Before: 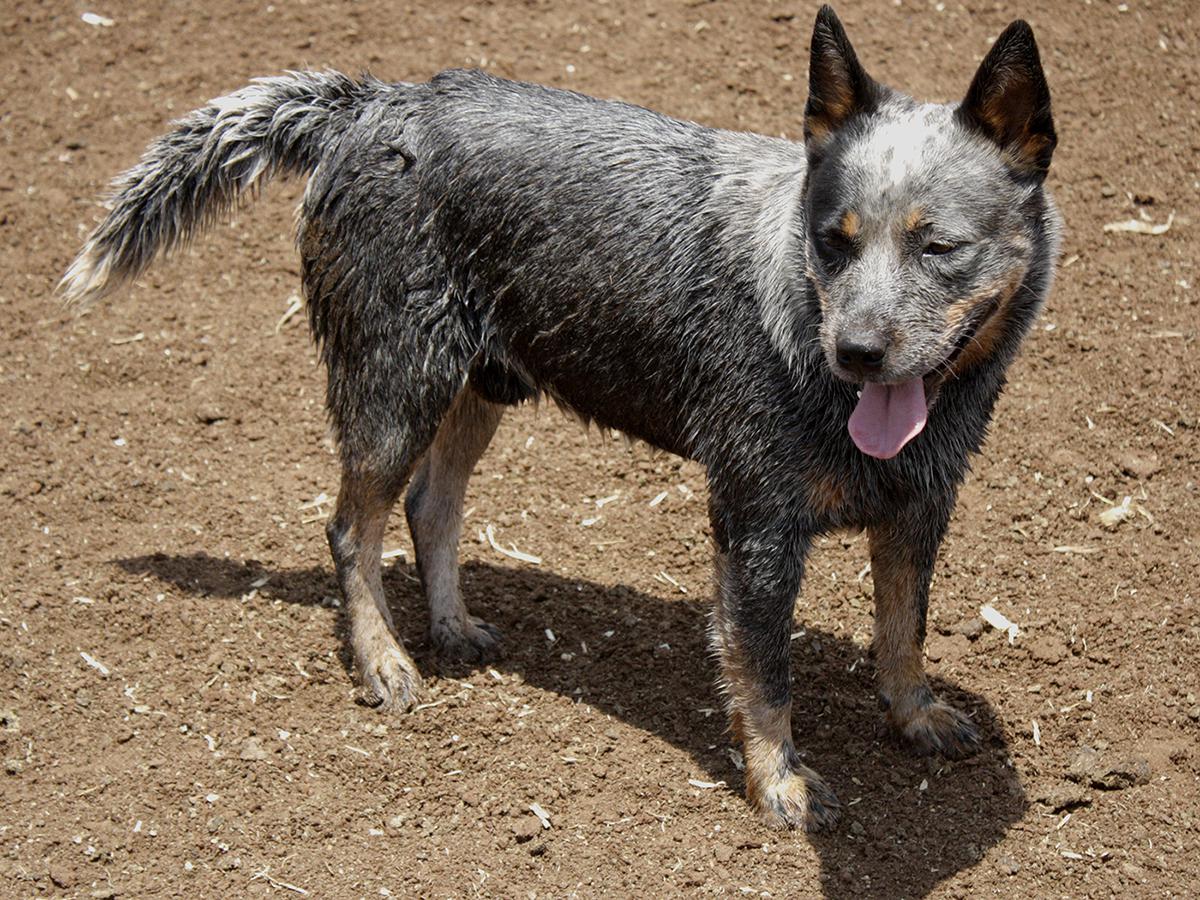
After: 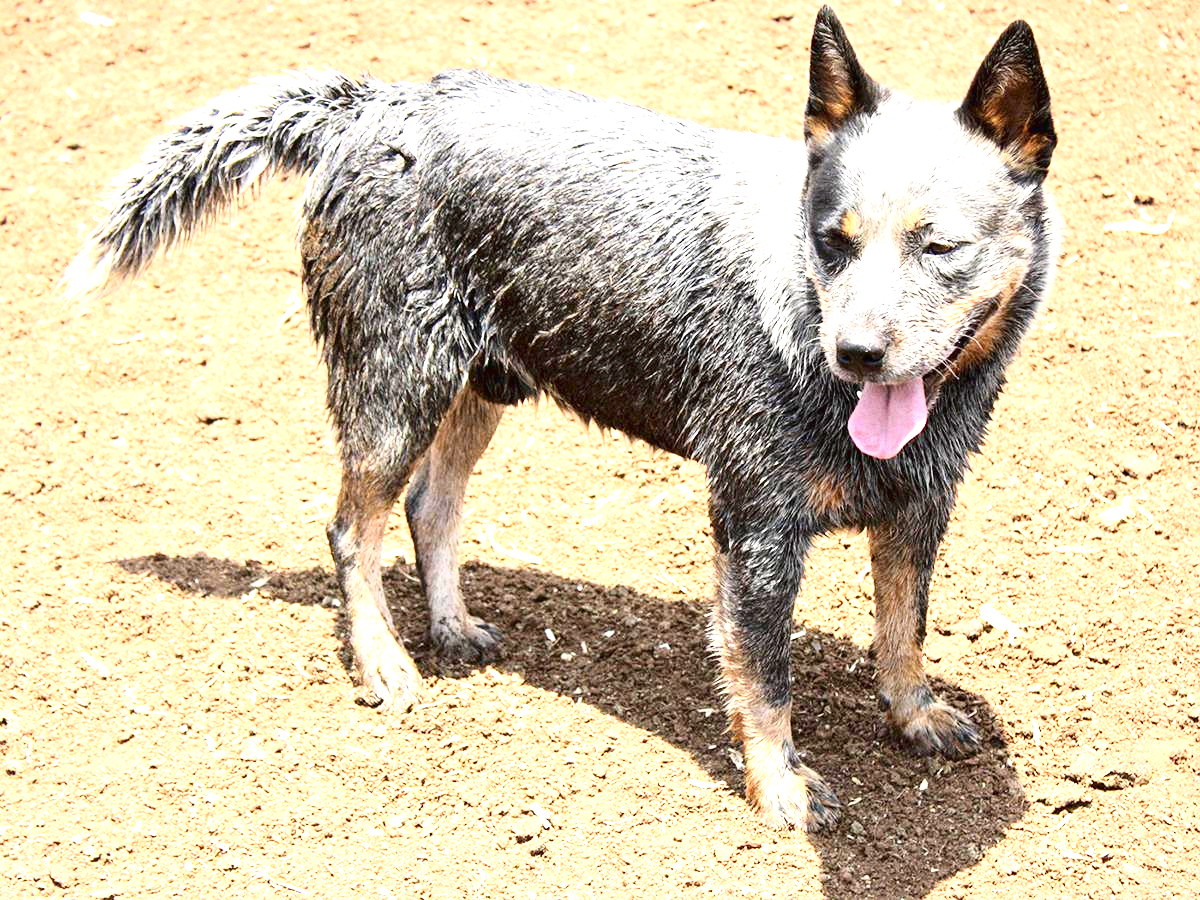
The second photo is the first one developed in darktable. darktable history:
contrast brightness saturation: contrast 0.14
exposure: exposure 1.999 EV, compensate highlight preservation false
tone curve: curves: ch0 [(0, 0) (0.003, 0.023) (0.011, 0.025) (0.025, 0.029) (0.044, 0.047) (0.069, 0.079) (0.1, 0.113) (0.136, 0.152) (0.177, 0.199) (0.224, 0.26) (0.277, 0.333) (0.335, 0.404) (0.399, 0.48) (0.468, 0.559) (0.543, 0.635) (0.623, 0.713) (0.709, 0.797) (0.801, 0.879) (0.898, 0.953) (1, 1)], color space Lab, linked channels, preserve colors none
color calibration: illuminant same as pipeline (D50), adaptation XYZ, x 0.346, y 0.359, temperature 5004.64 K
